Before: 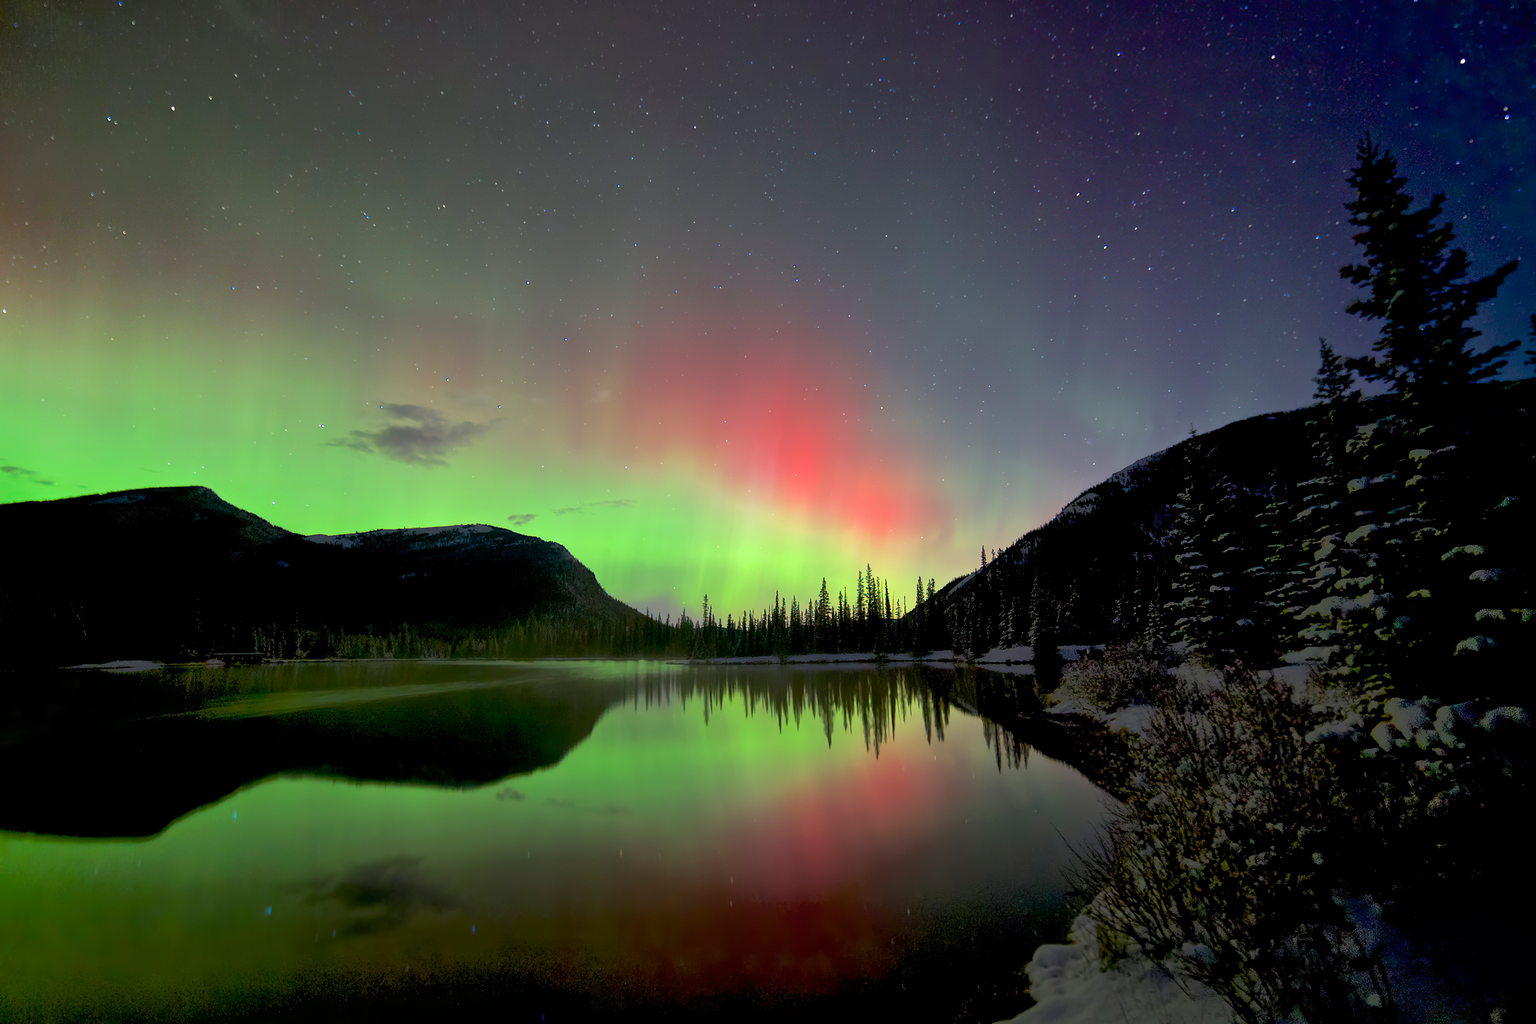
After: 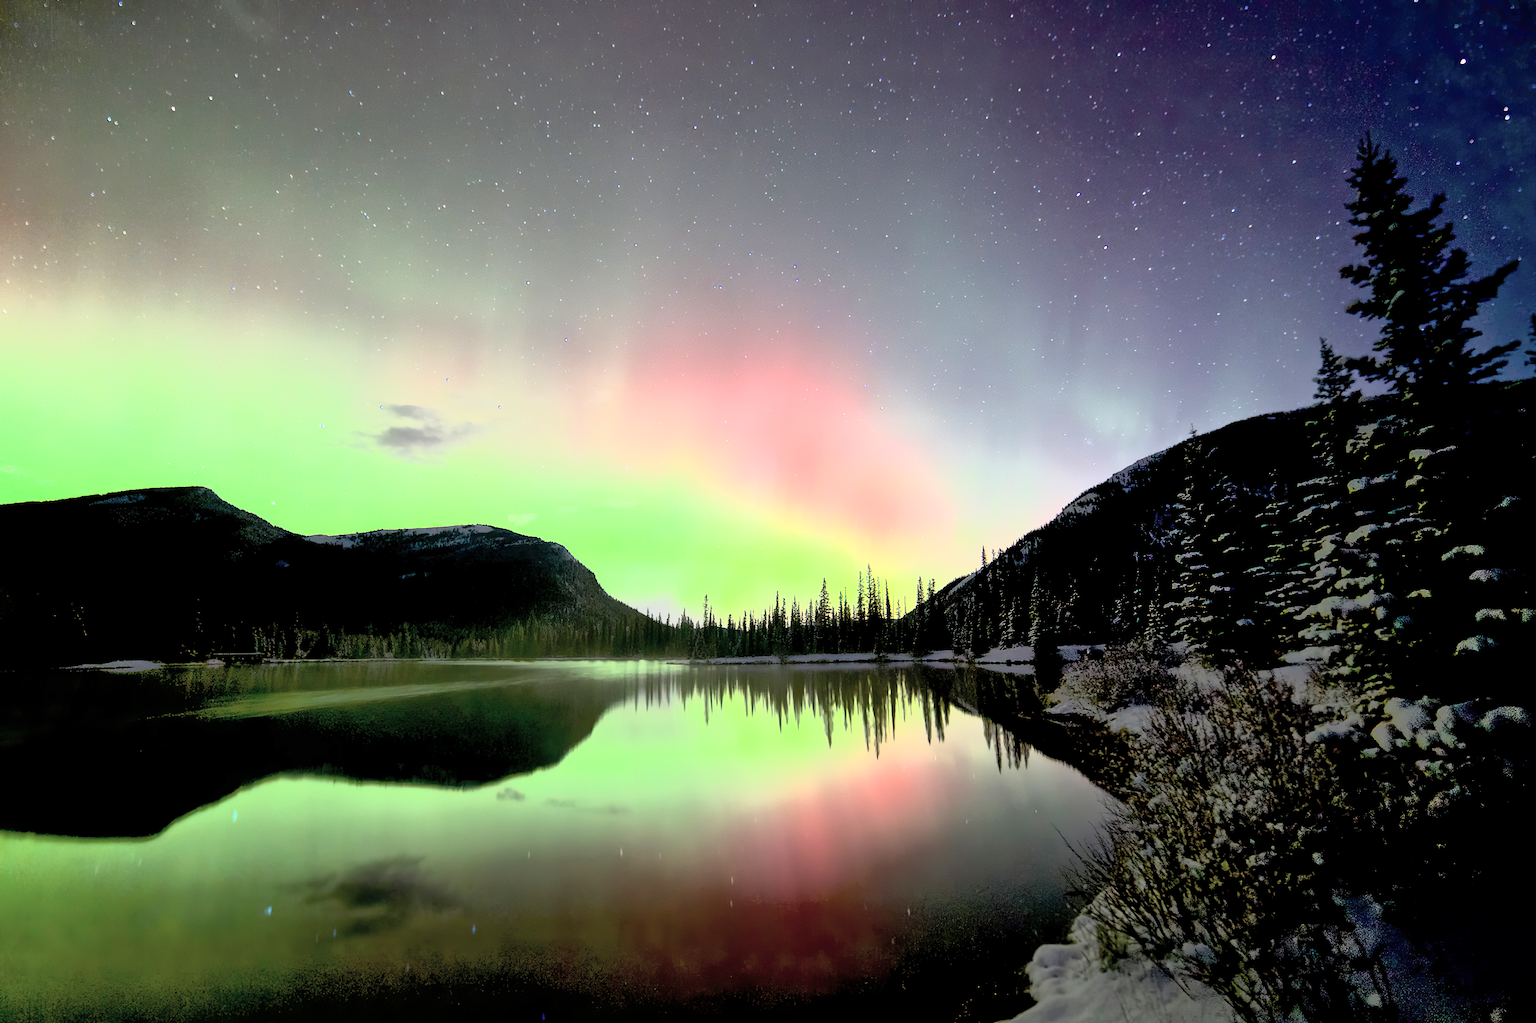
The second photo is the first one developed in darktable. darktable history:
tone curve: curves: ch0 [(0, 0) (0.003, 0.005) (0.011, 0.018) (0.025, 0.041) (0.044, 0.072) (0.069, 0.113) (0.1, 0.163) (0.136, 0.221) (0.177, 0.289) (0.224, 0.366) (0.277, 0.452) (0.335, 0.546) (0.399, 0.65) (0.468, 0.763) (0.543, 0.885) (0.623, 0.93) (0.709, 0.946) (0.801, 0.963) (0.898, 0.981) (1, 1)], color space Lab, independent channels, preserve colors none
